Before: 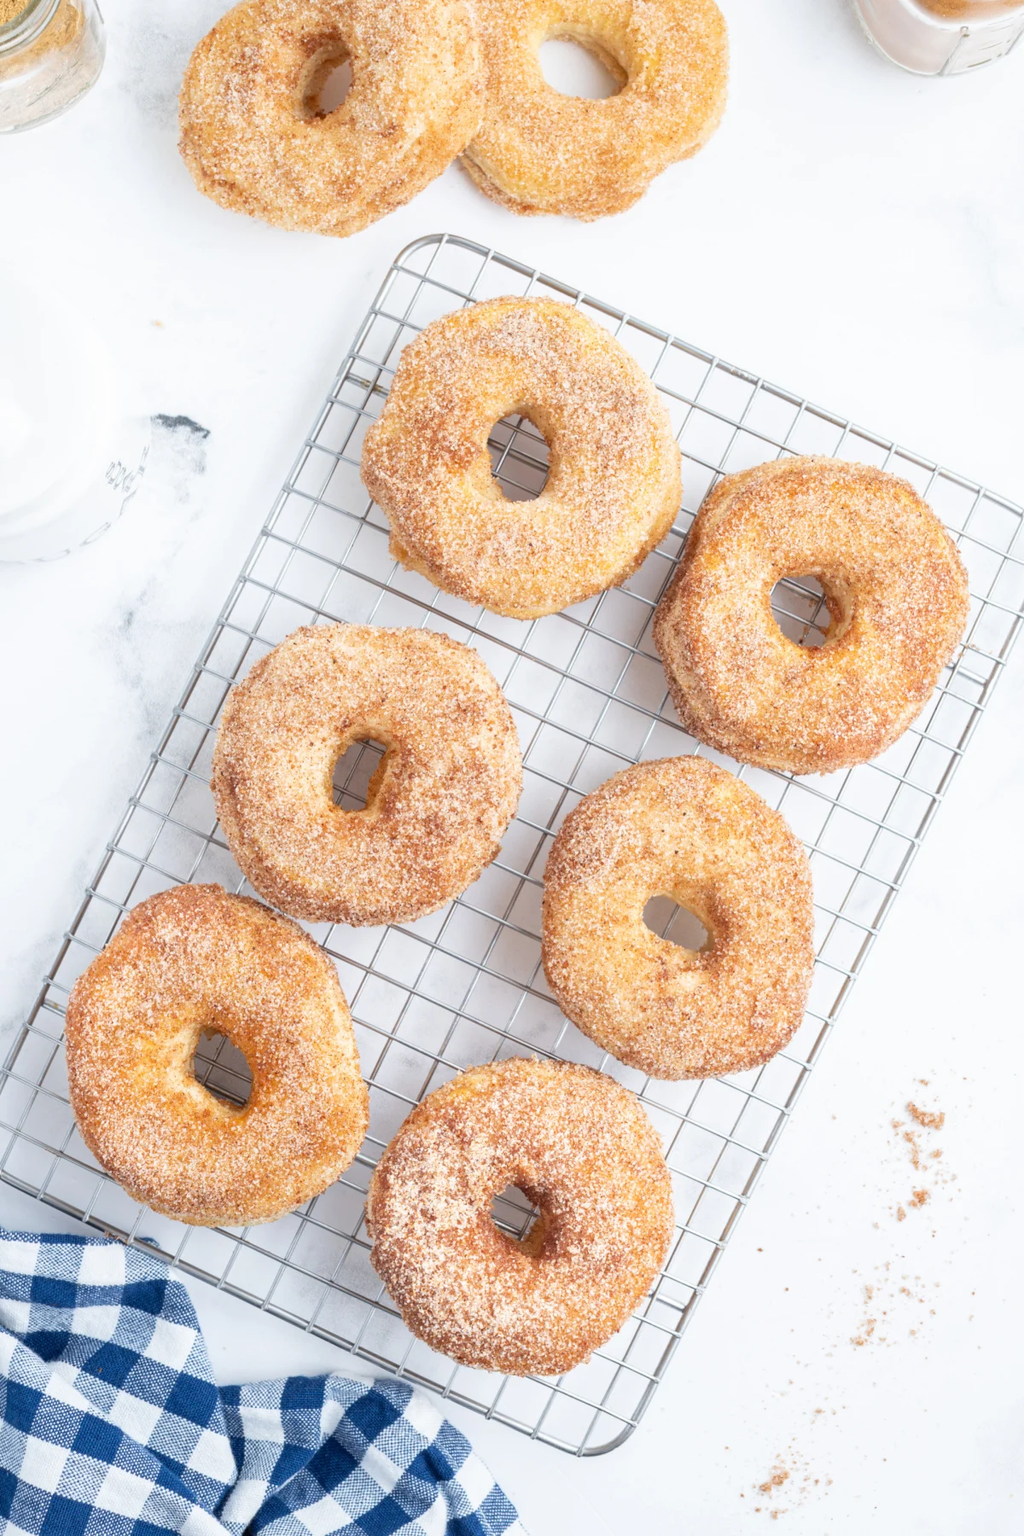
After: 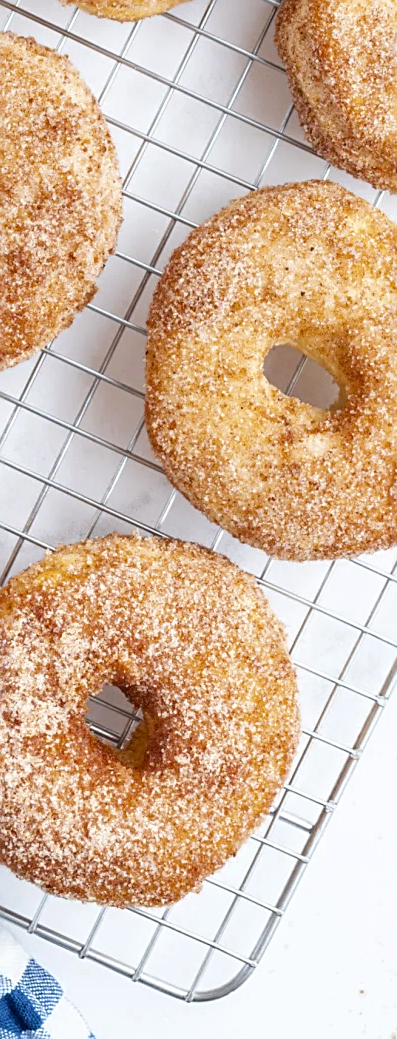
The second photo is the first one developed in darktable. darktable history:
color zones: curves: ch0 [(0, 0.5) (0.125, 0.4) (0.25, 0.5) (0.375, 0.4) (0.5, 0.4) (0.625, 0.6) (0.75, 0.6) (0.875, 0.5)]; ch1 [(0, 0.35) (0.125, 0.45) (0.25, 0.35) (0.375, 0.35) (0.5, 0.35) (0.625, 0.35) (0.75, 0.45) (0.875, 0.35)]; ch2 [(0, 0.6) (0.125, 0.5) (0.25, 0.5) (0.375, 0.6) (0.5, 0.6) (0.625, 0.5) (0.75, 0.5) (0.875, 0.5)]
color balance rgb: perceptual saturation grading › global saturation 30%, global vibrance 10%
crop: left 40.878%, top 39.176%, right 25.993%, bottom 3.081%
sharpen: on, module defaults
